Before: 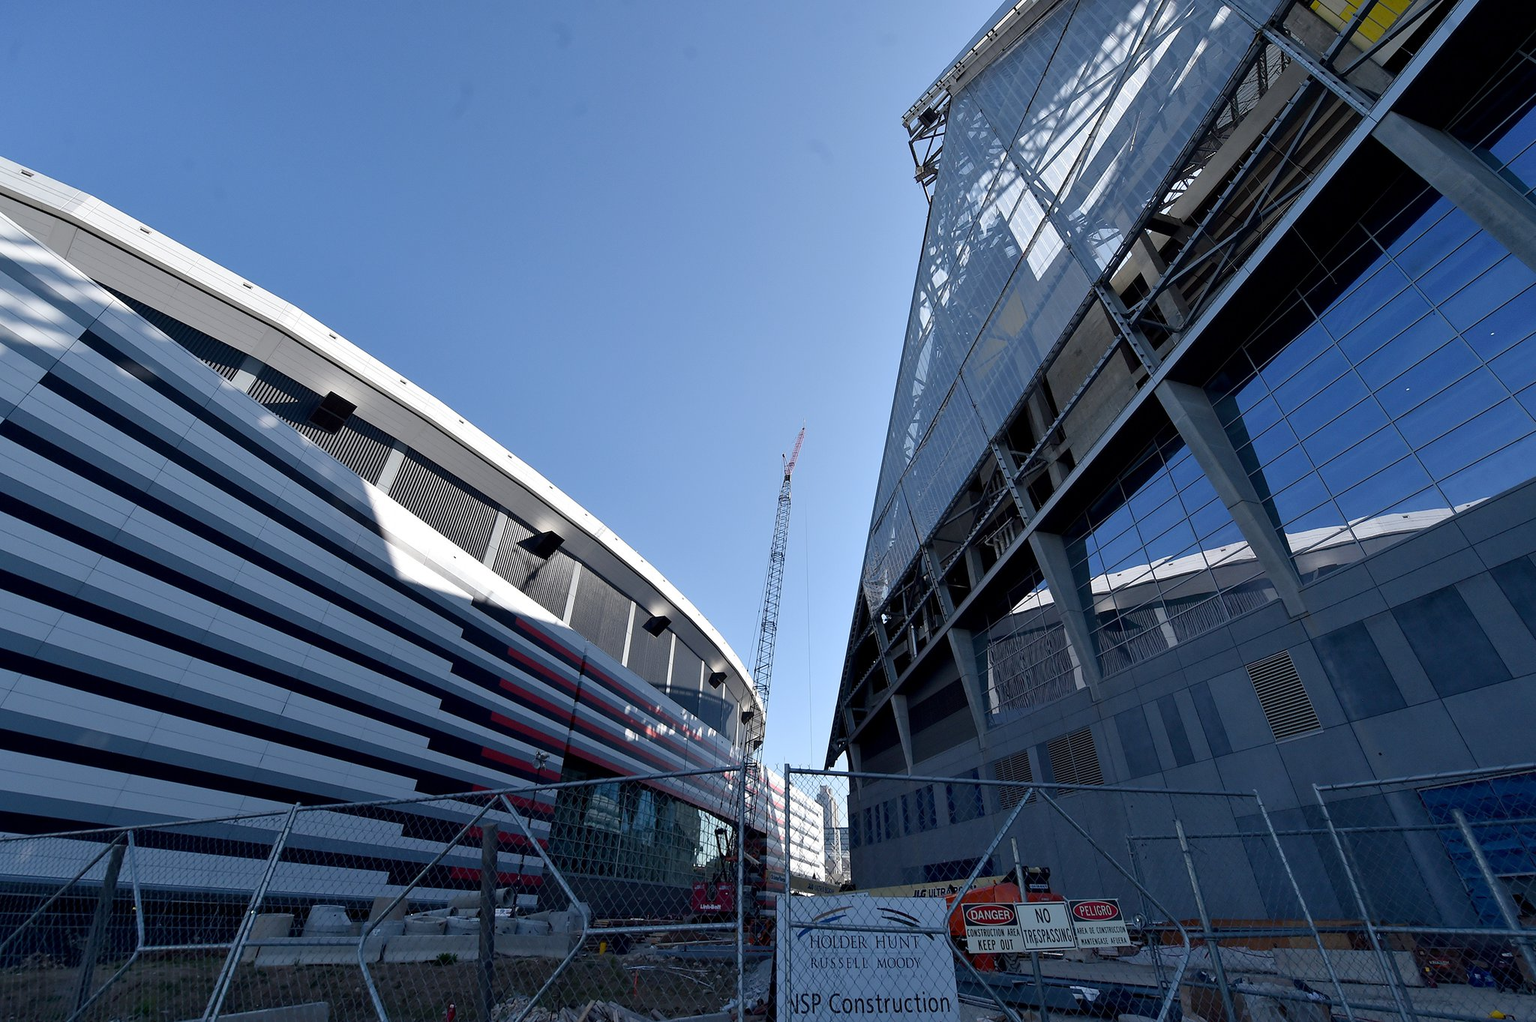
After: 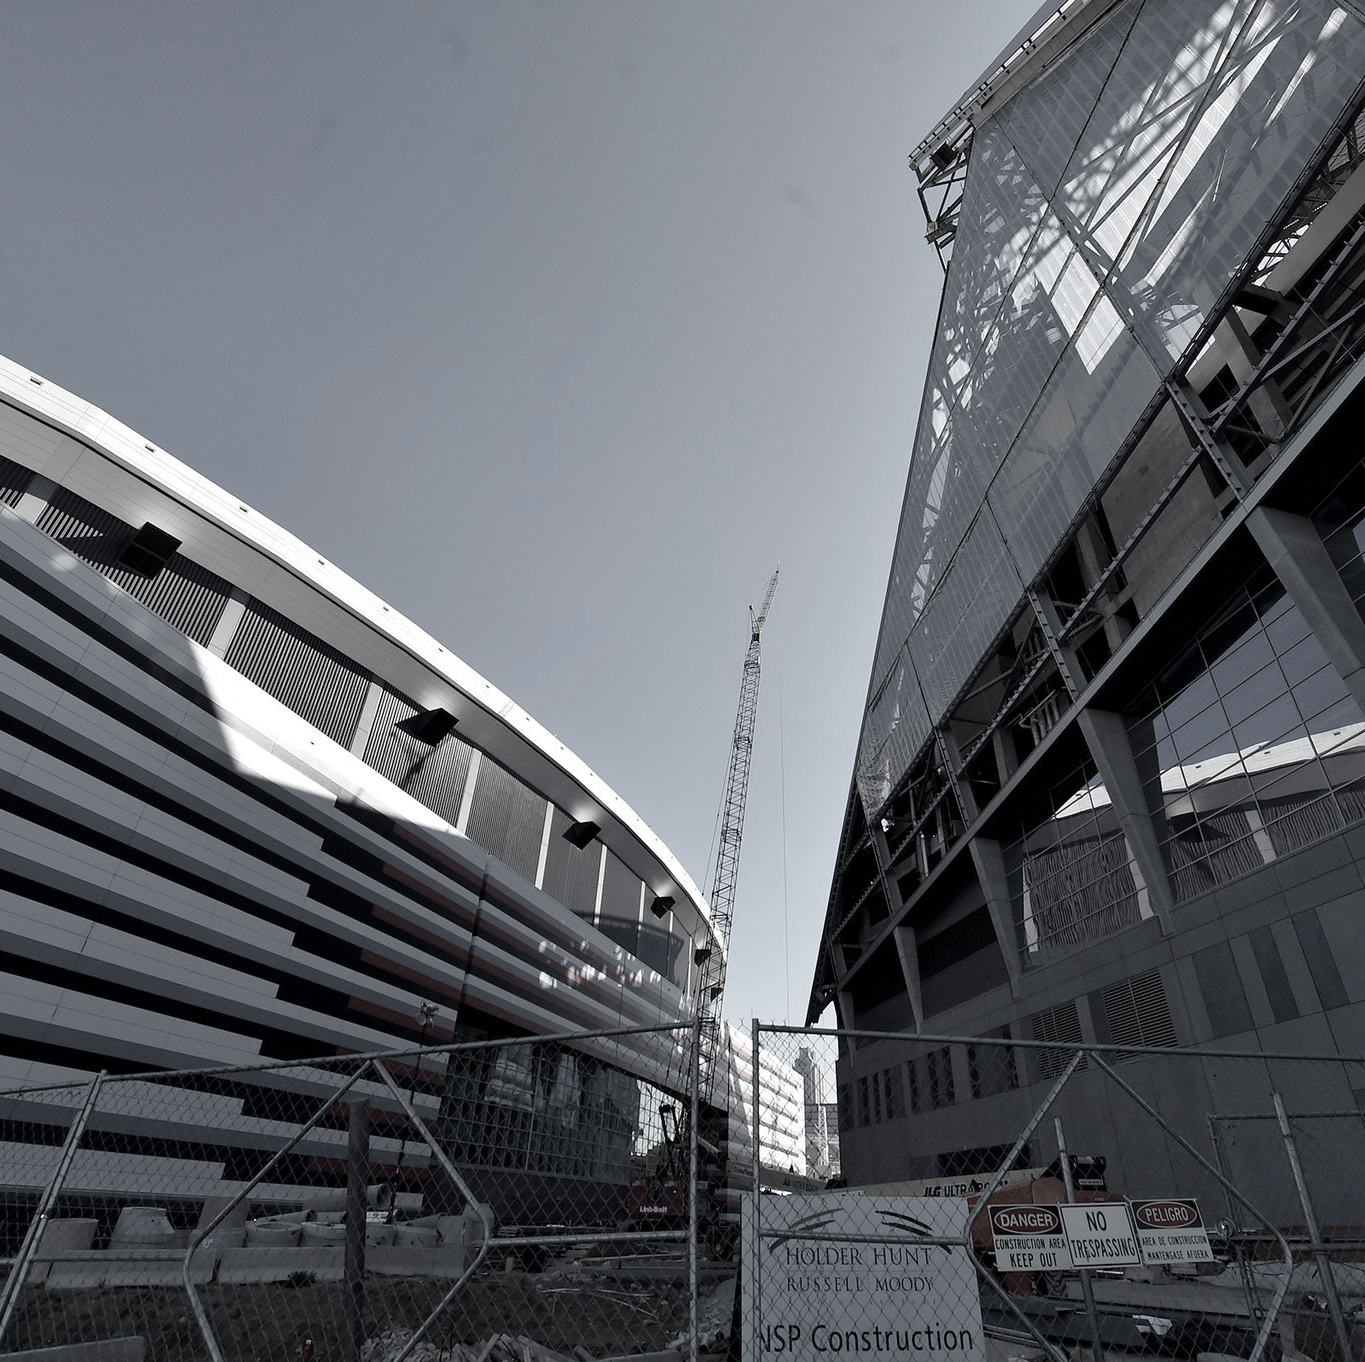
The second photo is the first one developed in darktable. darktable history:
crop and rotate: left 14.385%, right 18.948%
color correction: saturation 0.2
